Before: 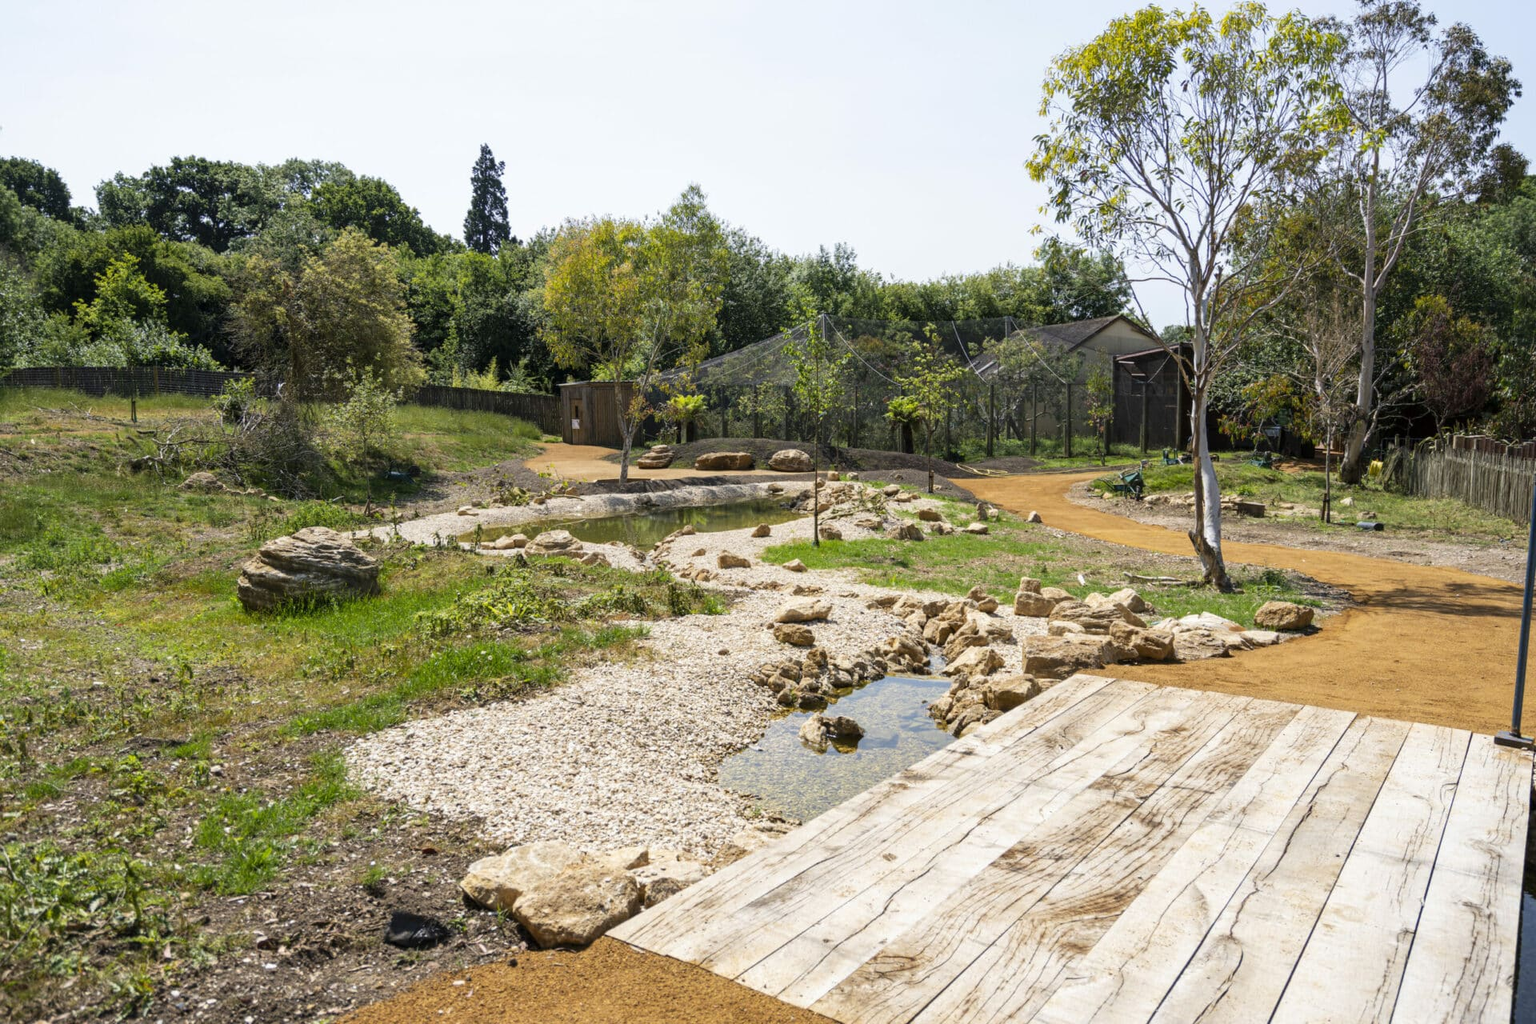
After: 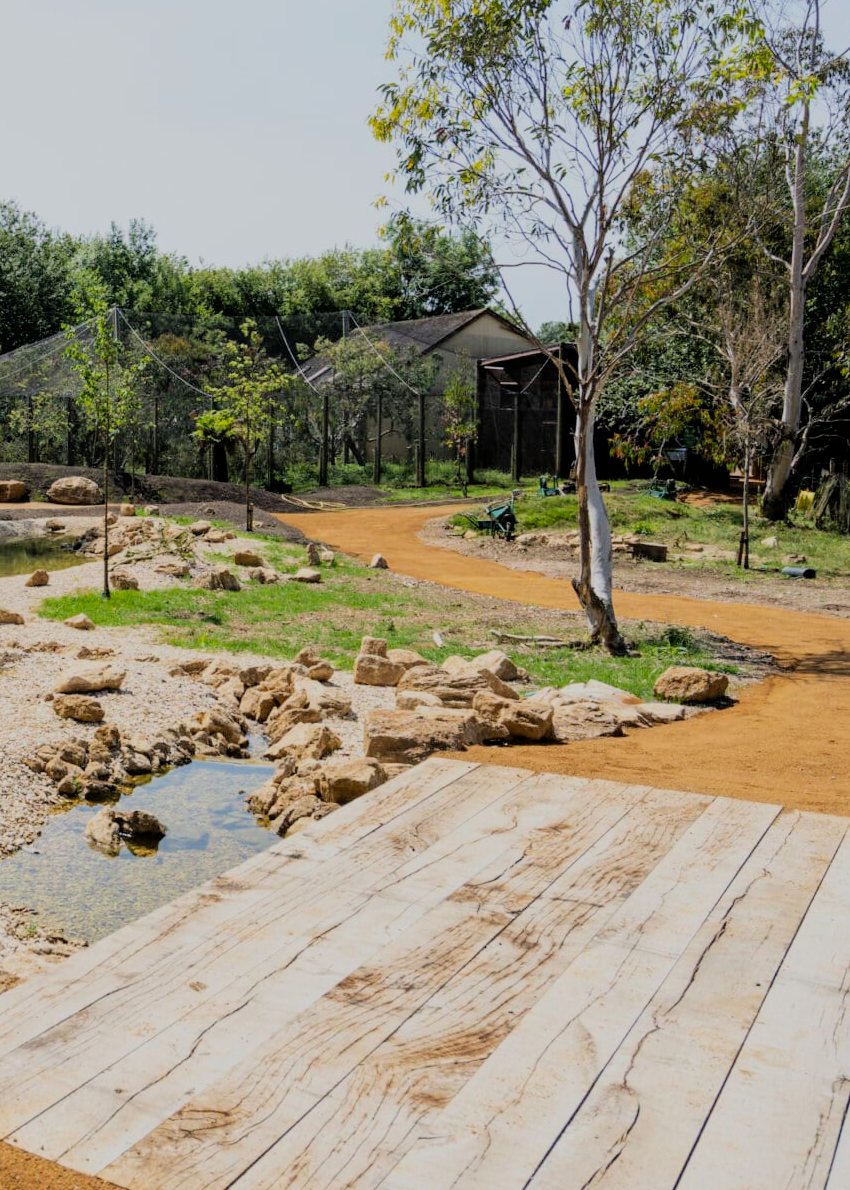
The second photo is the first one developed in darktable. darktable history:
bloom: size 16%, threshold 98%, strength 20%
crop: left 47.628%, top 6.643%, right 7.874%
filmic rgb: black relative exposure -7.15 EV, white relative exposure 5.36 EV, hardness 3.02, color science v6 (2022)
